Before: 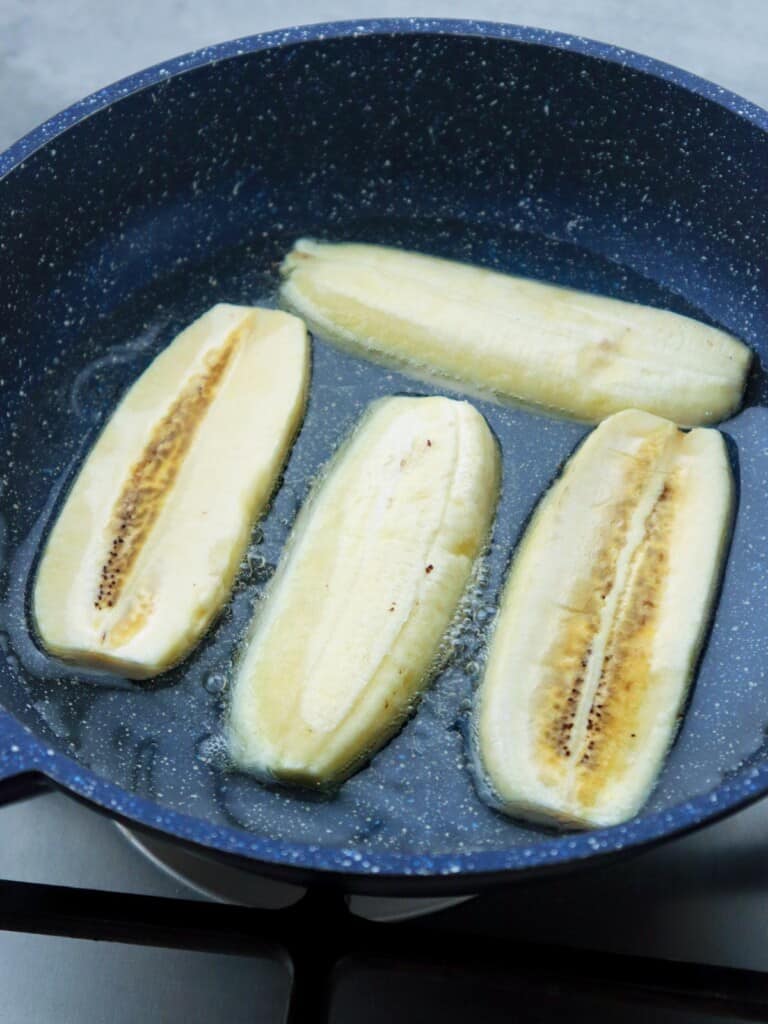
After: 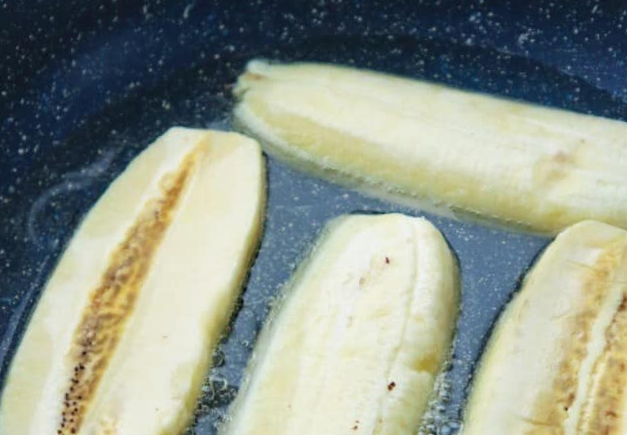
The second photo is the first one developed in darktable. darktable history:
rotate and perspective: rotation -1.77°, lens shift (horizontal) 0.004, automatic cropping off
crop: left 7.036%, top 18.398%, right 14.379%, bottom 40.043%
